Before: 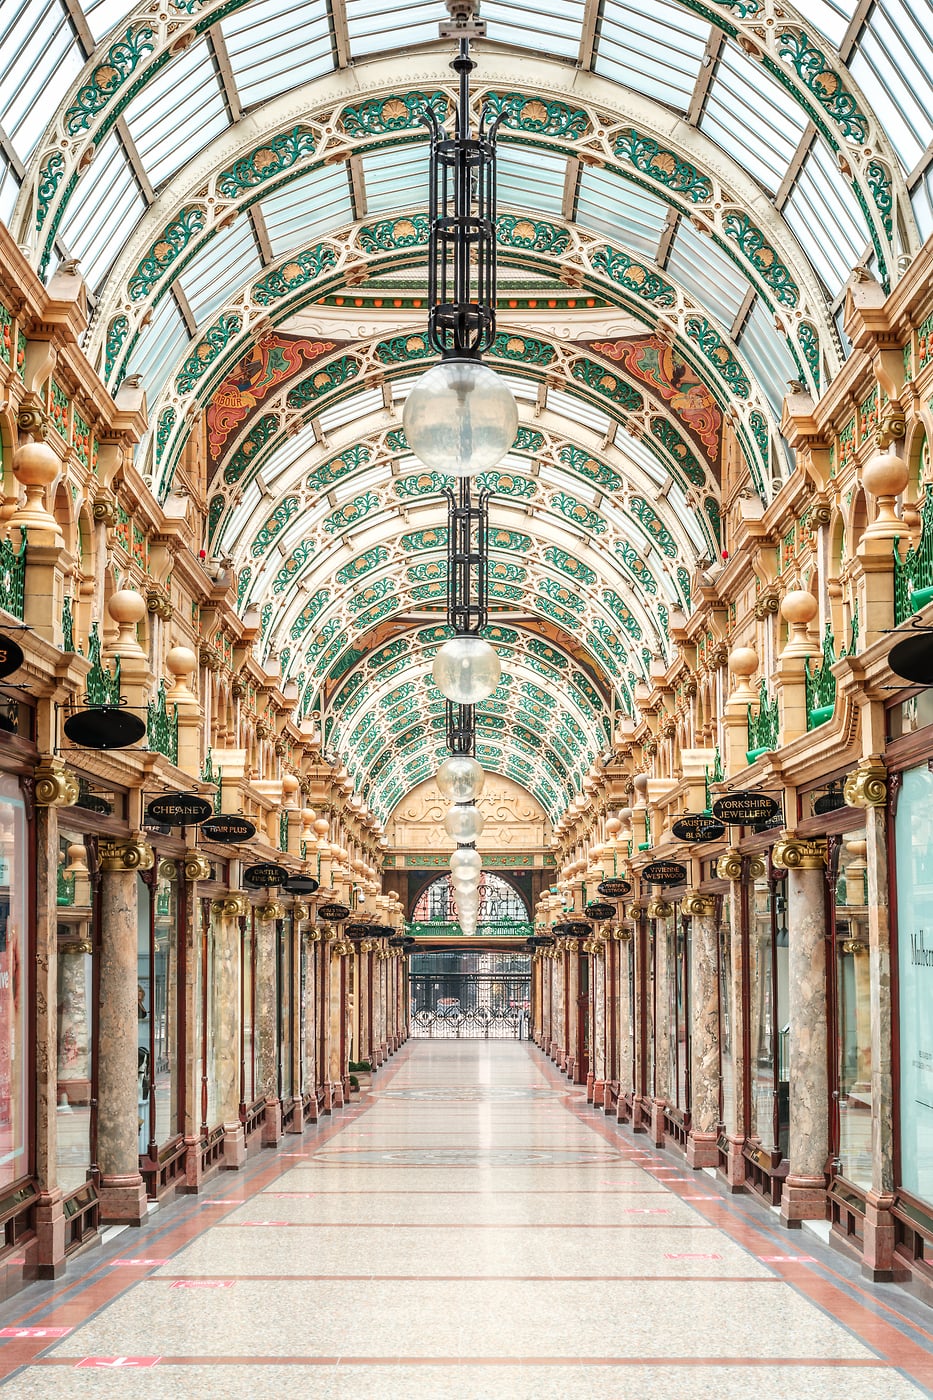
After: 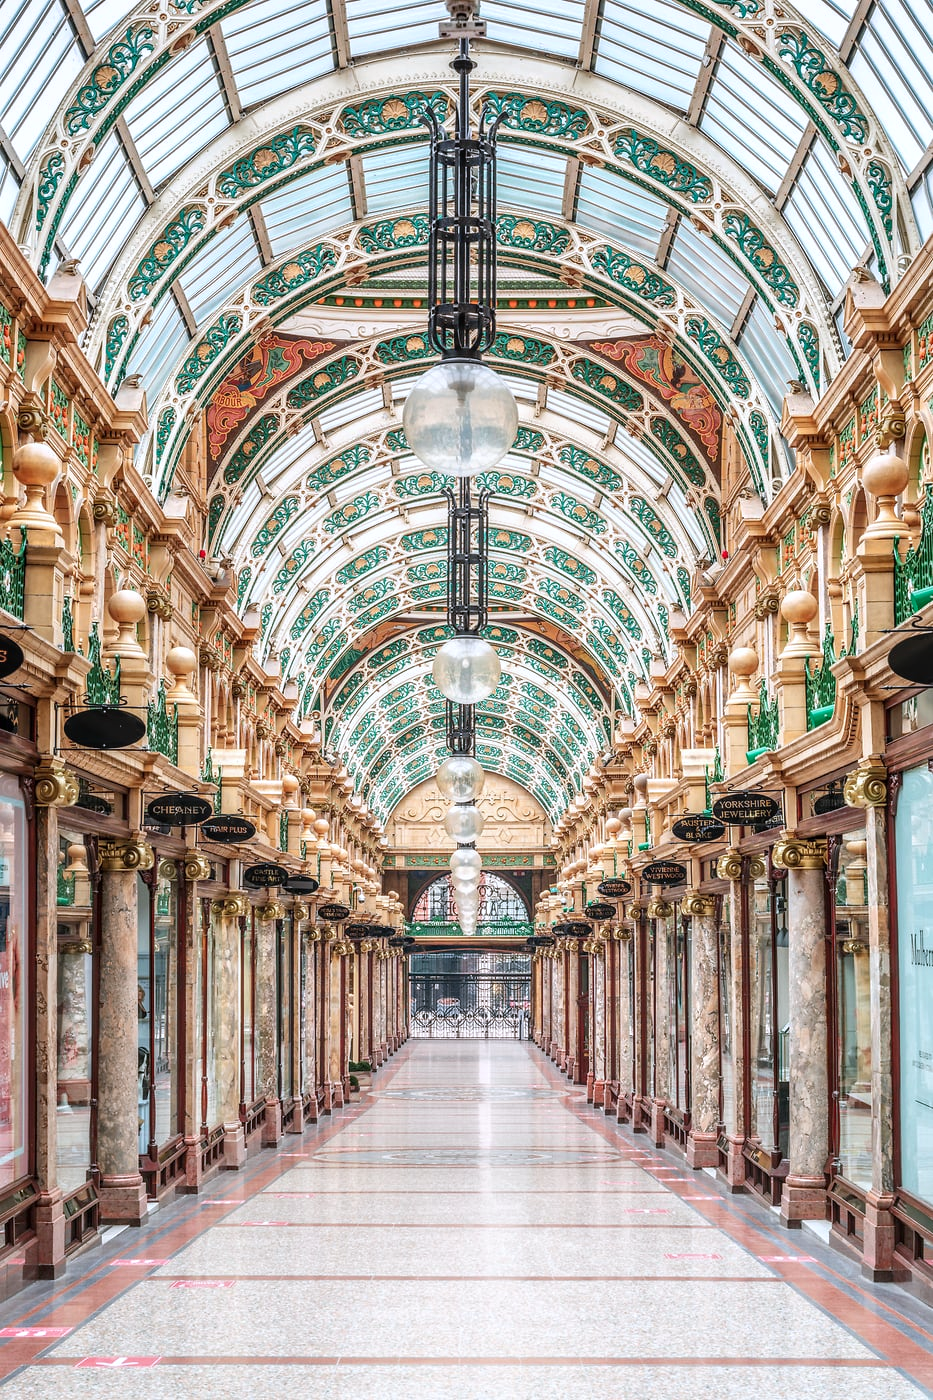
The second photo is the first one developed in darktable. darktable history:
tone equalizer: on, module defaults
local contrast: detail 117%
color calibration: illuminant as shot in camera, x 0.358, y 0.373, temperature 4628.91 K
